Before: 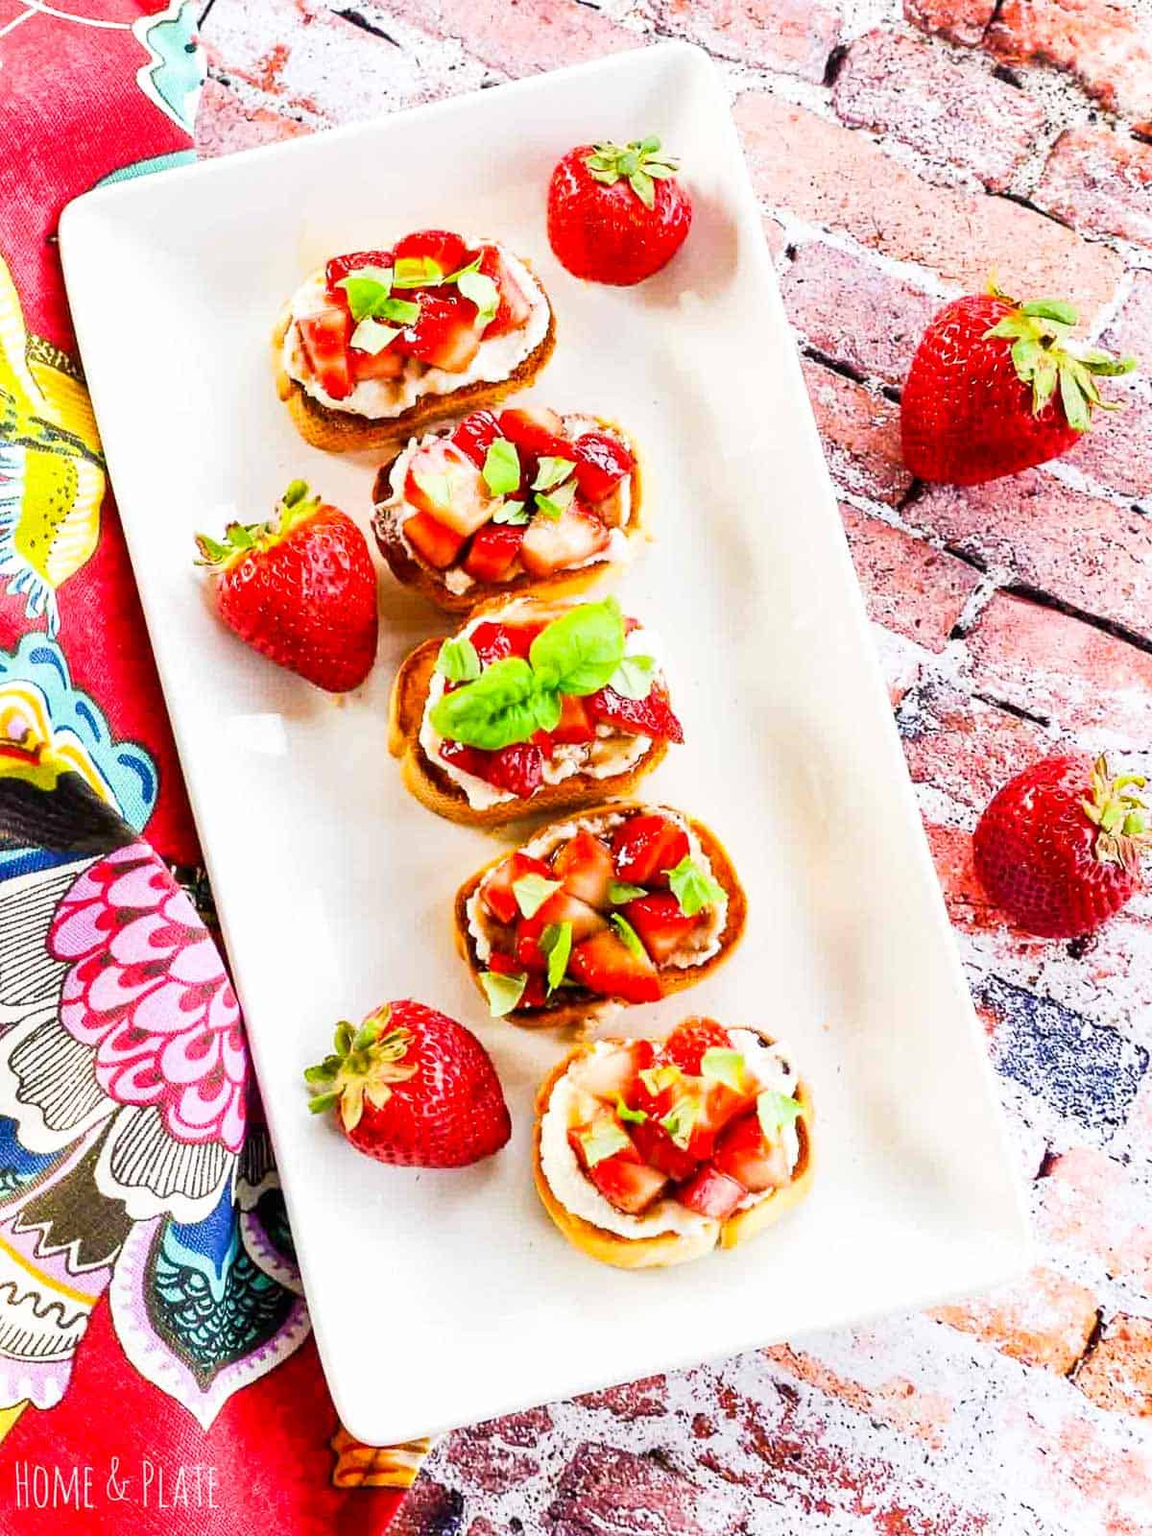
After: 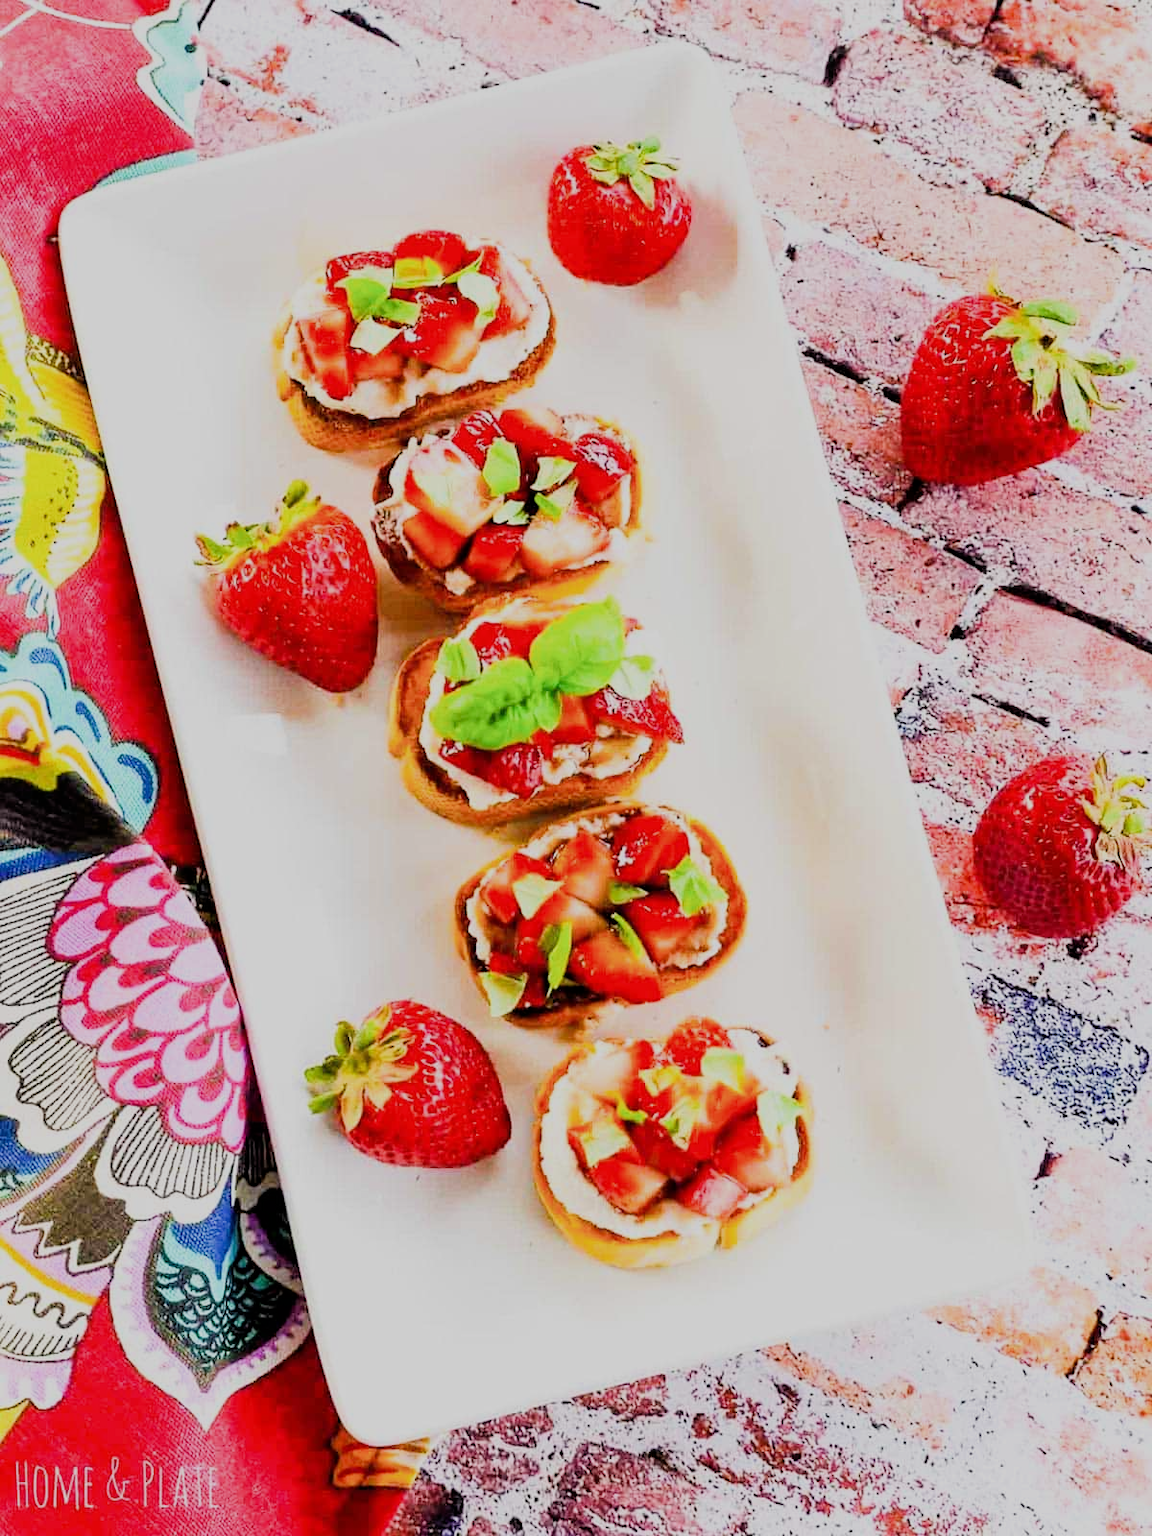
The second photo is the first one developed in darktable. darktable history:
filmic rgb: black relative exposure -7.11 EV, white relative exposure 5.39 EV, hardness 3.02
